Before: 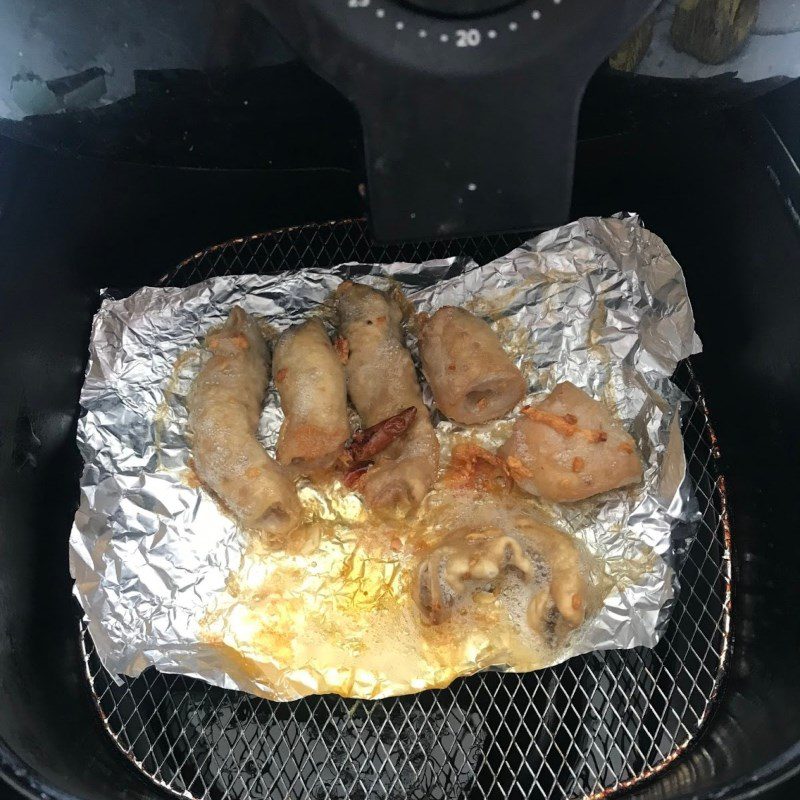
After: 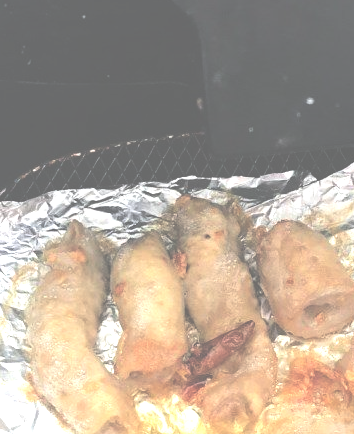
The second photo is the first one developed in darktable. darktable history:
exposure: black level correction -0.07, exposure 0.502 EV, compensate highlight preservation false
crop: left 20.314%, top 10.869%, right 35.364%, bottom 34.781%
tone equalizer: -8 EV -0.71 EV, -7 EV -0.74 EV, -6 EV -0.593 EV, -5 EV -0.379 EV, -3 EV 0.375 EV, -2 EV 0.6 EV, -1 EV 0.69 EV, +0 EV 0.751 EV, edges refinement/feathering 500, mask exposure compensation -1.57 EV, preserve details no
contrast brightness saturation: brightness 0.145
